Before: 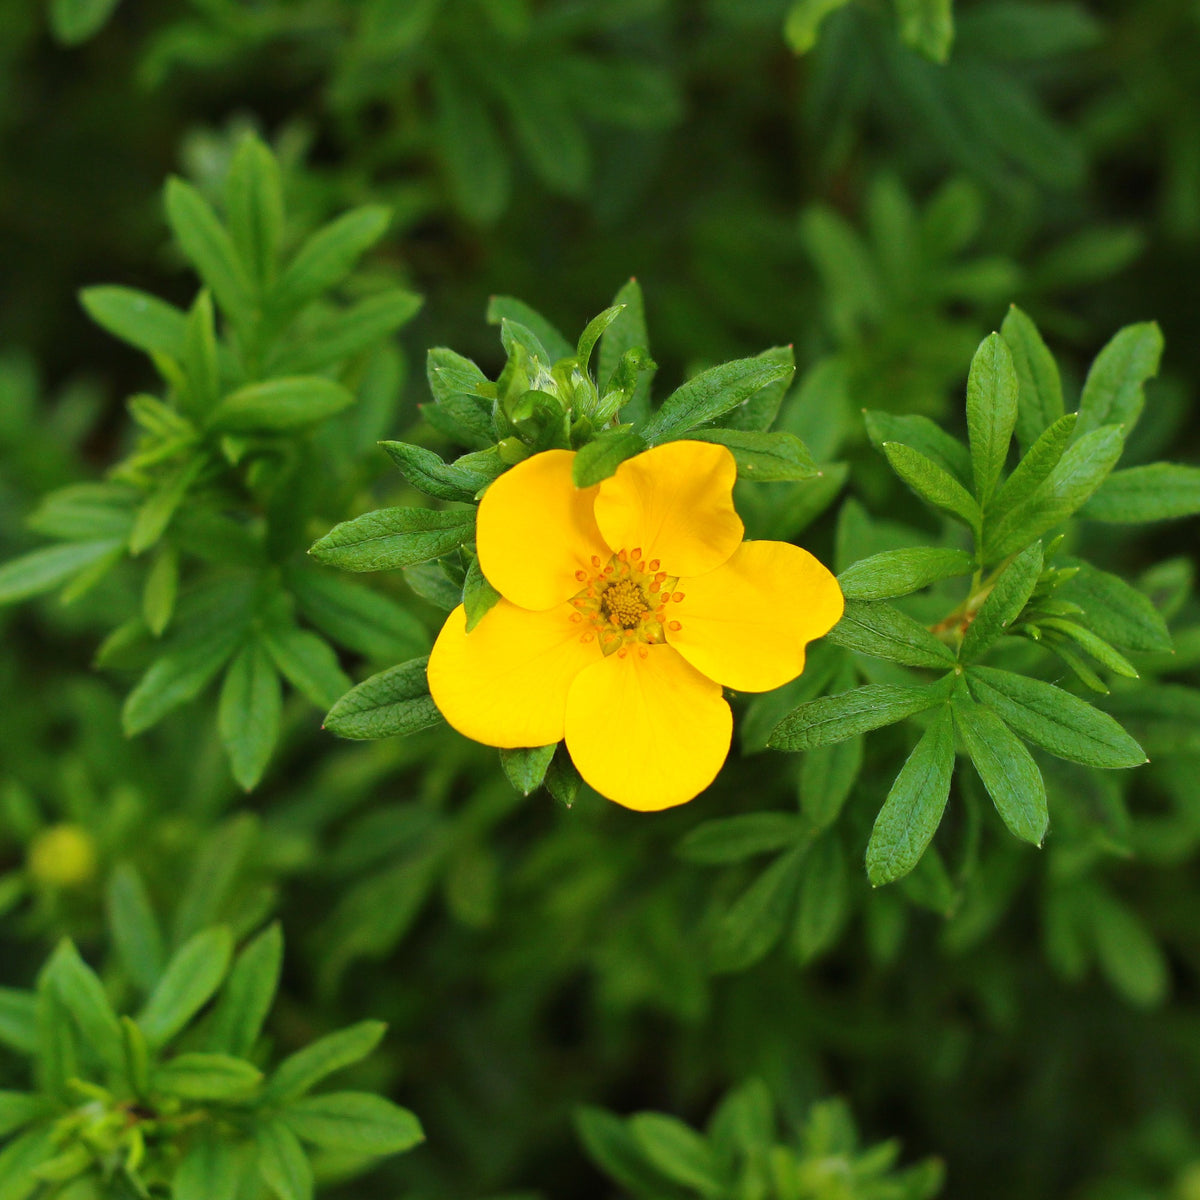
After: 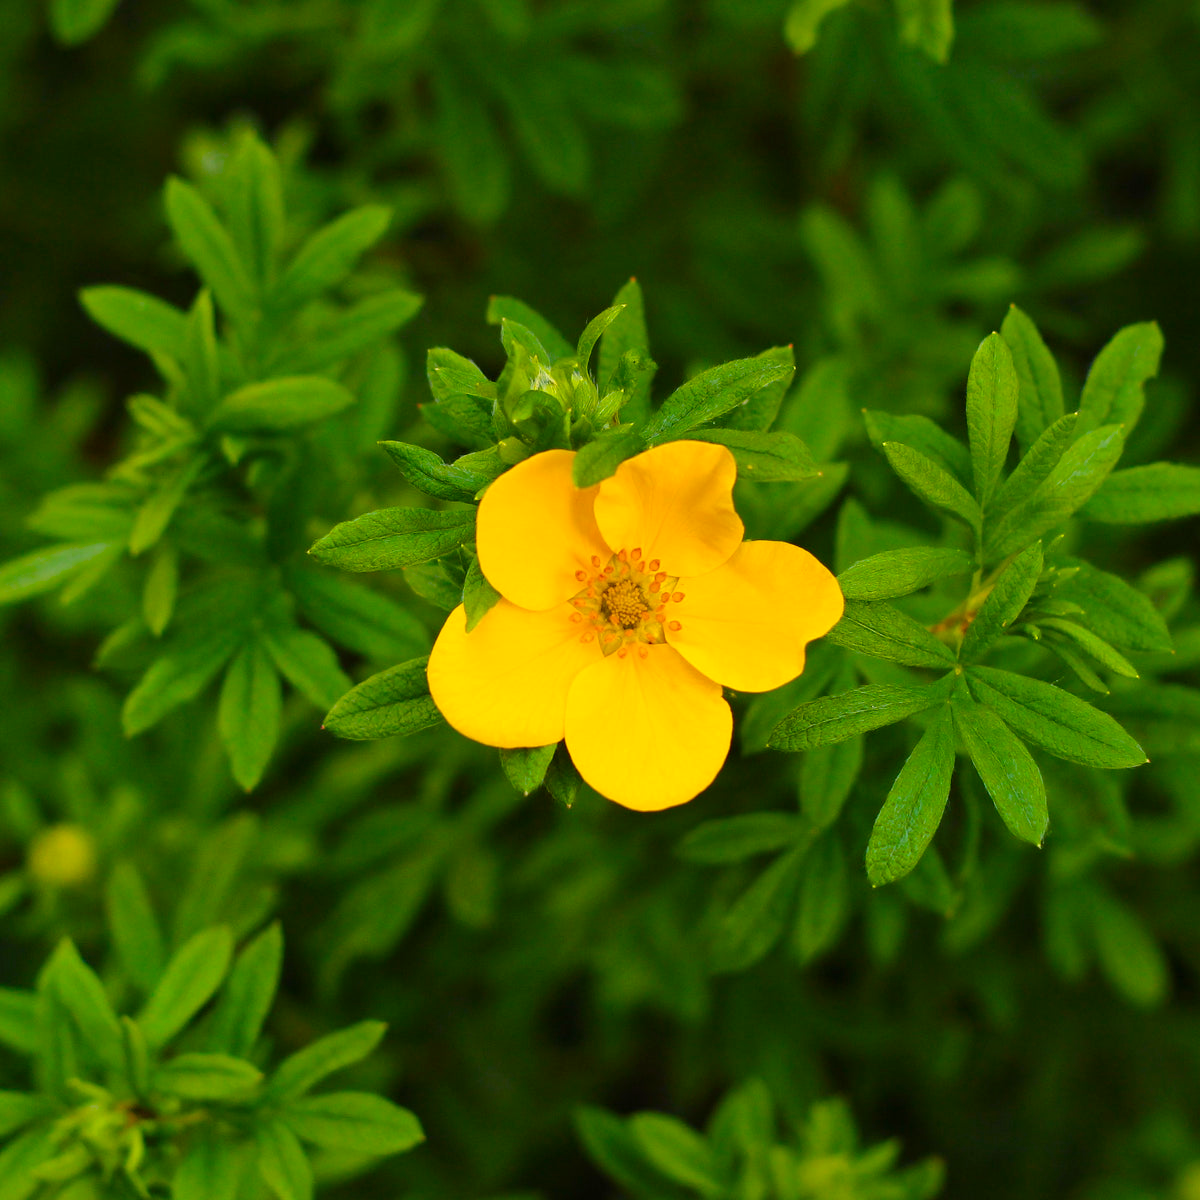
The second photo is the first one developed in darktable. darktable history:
color balance rgb: highlights gain › chroma 3.007%, highlights gain › hue 60.27°, perceptual saturation grading › global saturation 43.287%, global vibrance 11.286%
